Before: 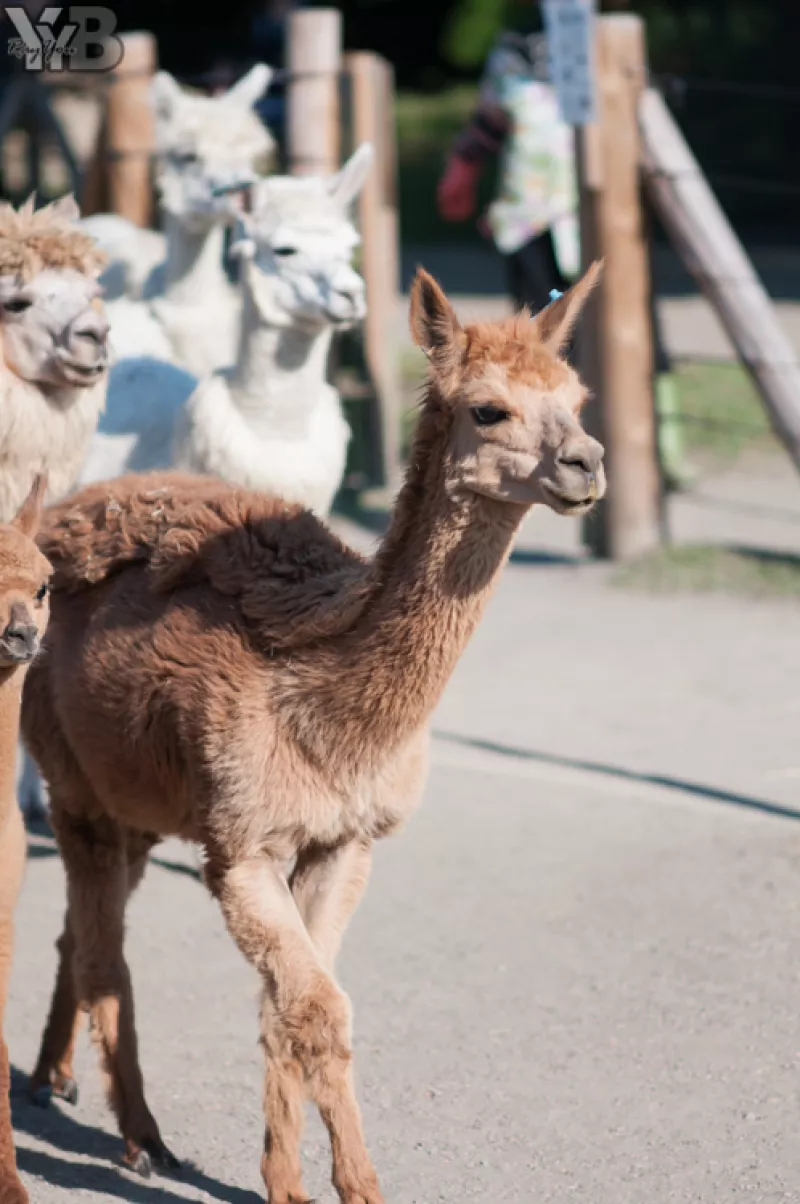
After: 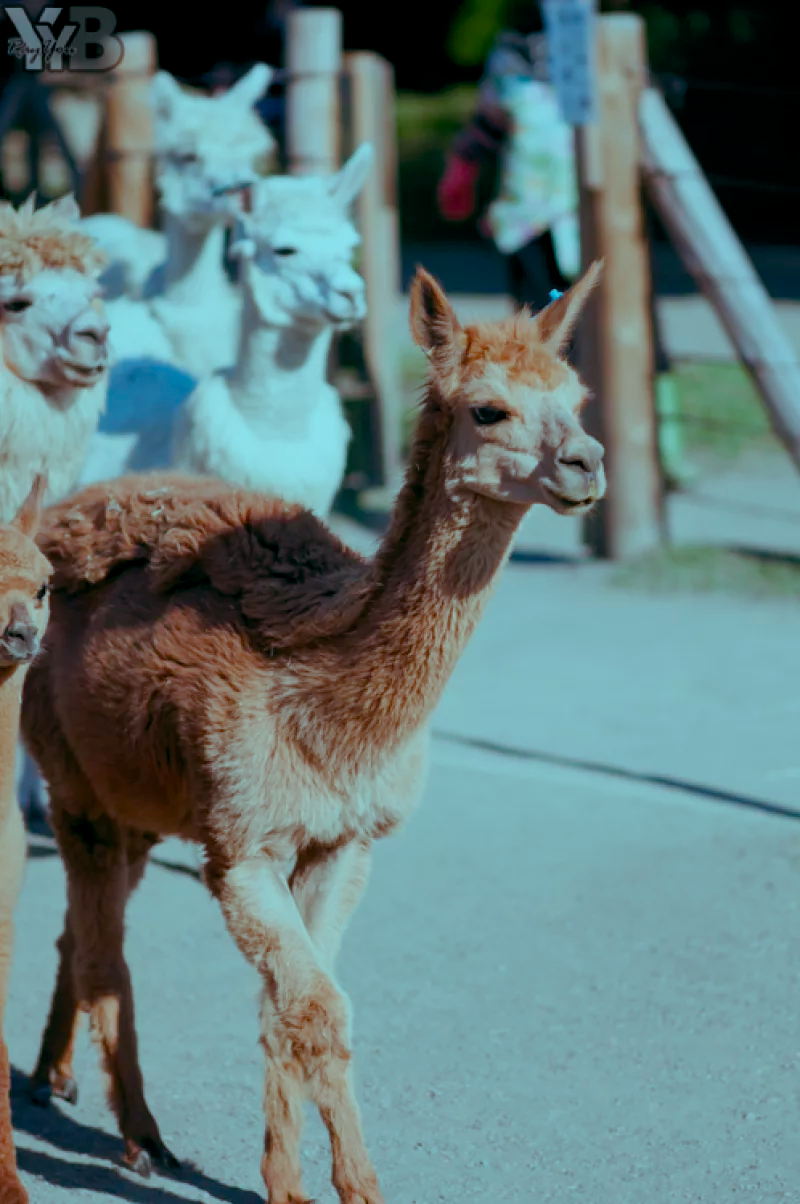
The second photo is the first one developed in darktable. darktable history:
color balance rgb: shadows lift › luminance -7.7%, shadows lift › chroma 2.13%, shadows lift › hue 165.27°, power › luminance -7.77%, power › chroma 1.34%, power › hue 330.55°, highlights gain › luminance -33.33%, highlights gain › chroma 5.68%, highlights gain › hue 217.2°, global offset › luminance -0.33%, global offset › chroma 0.11%, global offset › hue 165.27°, perceptual saturation grading › global saturation 27.72%, perceptual saturation grading › highlights -25%, perceptual saturation grading › mid-tones 25%, perceptual saturation grading › shadows 50%
